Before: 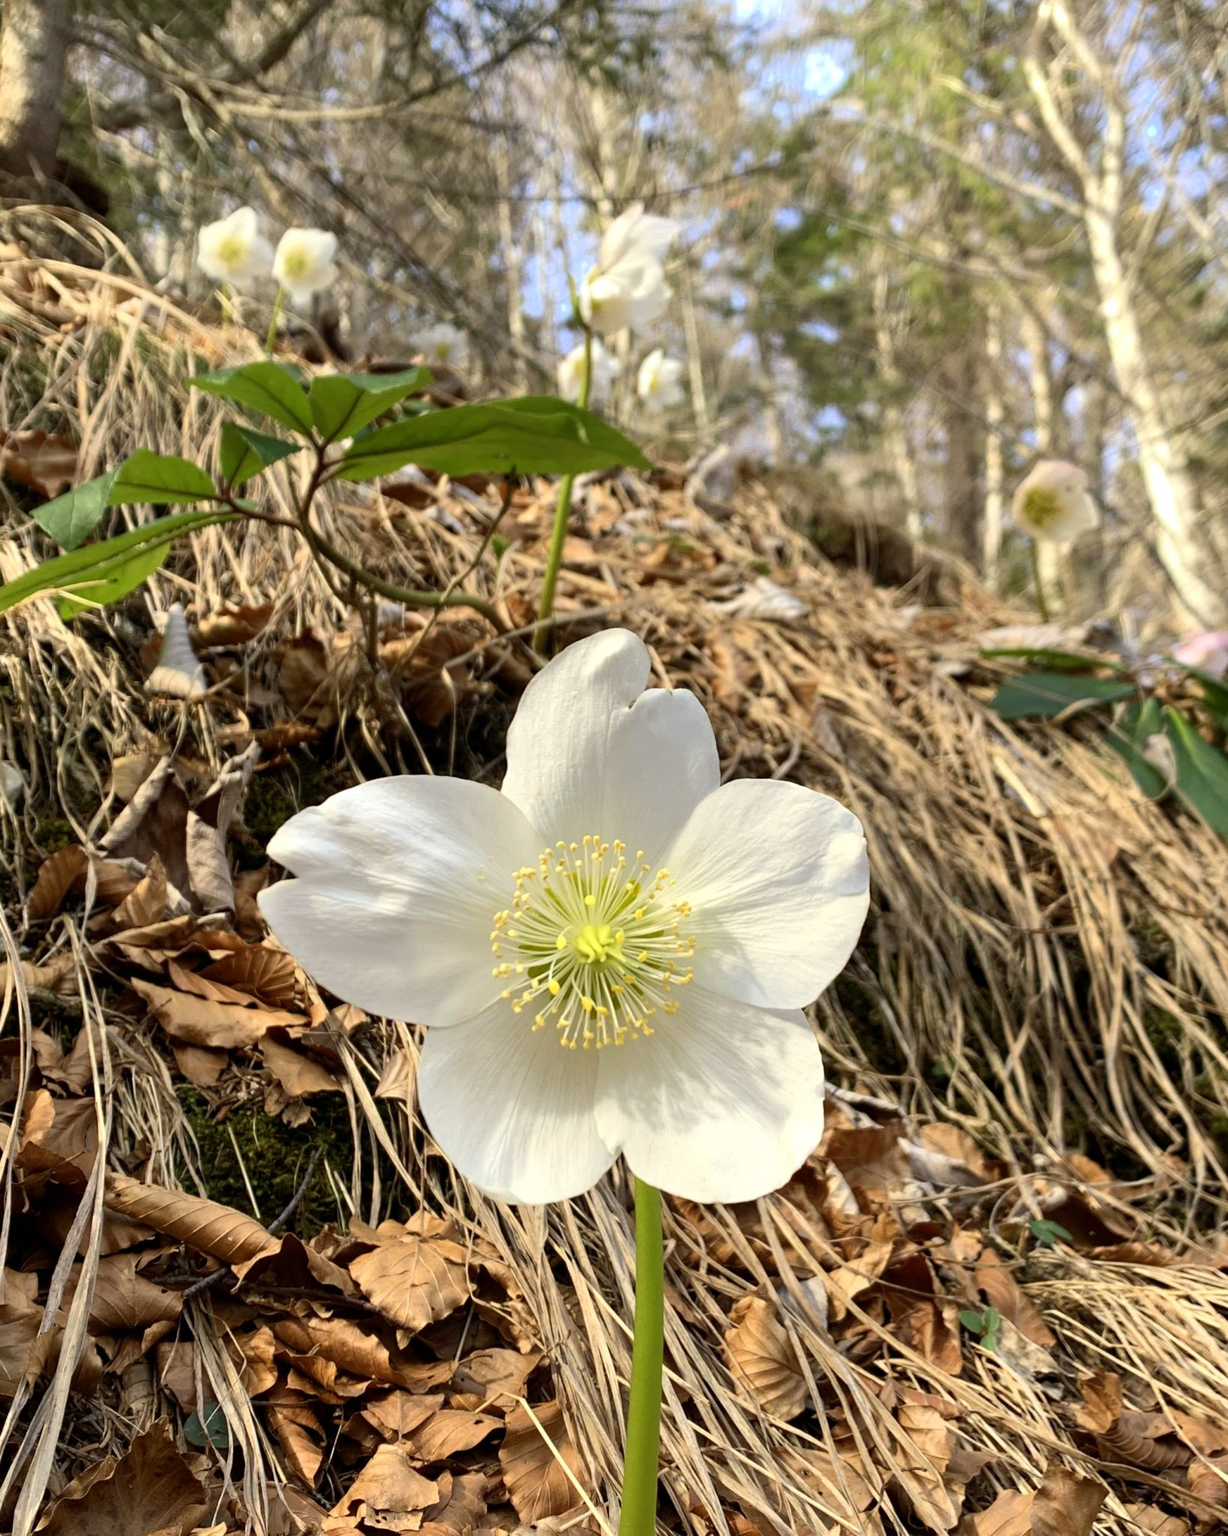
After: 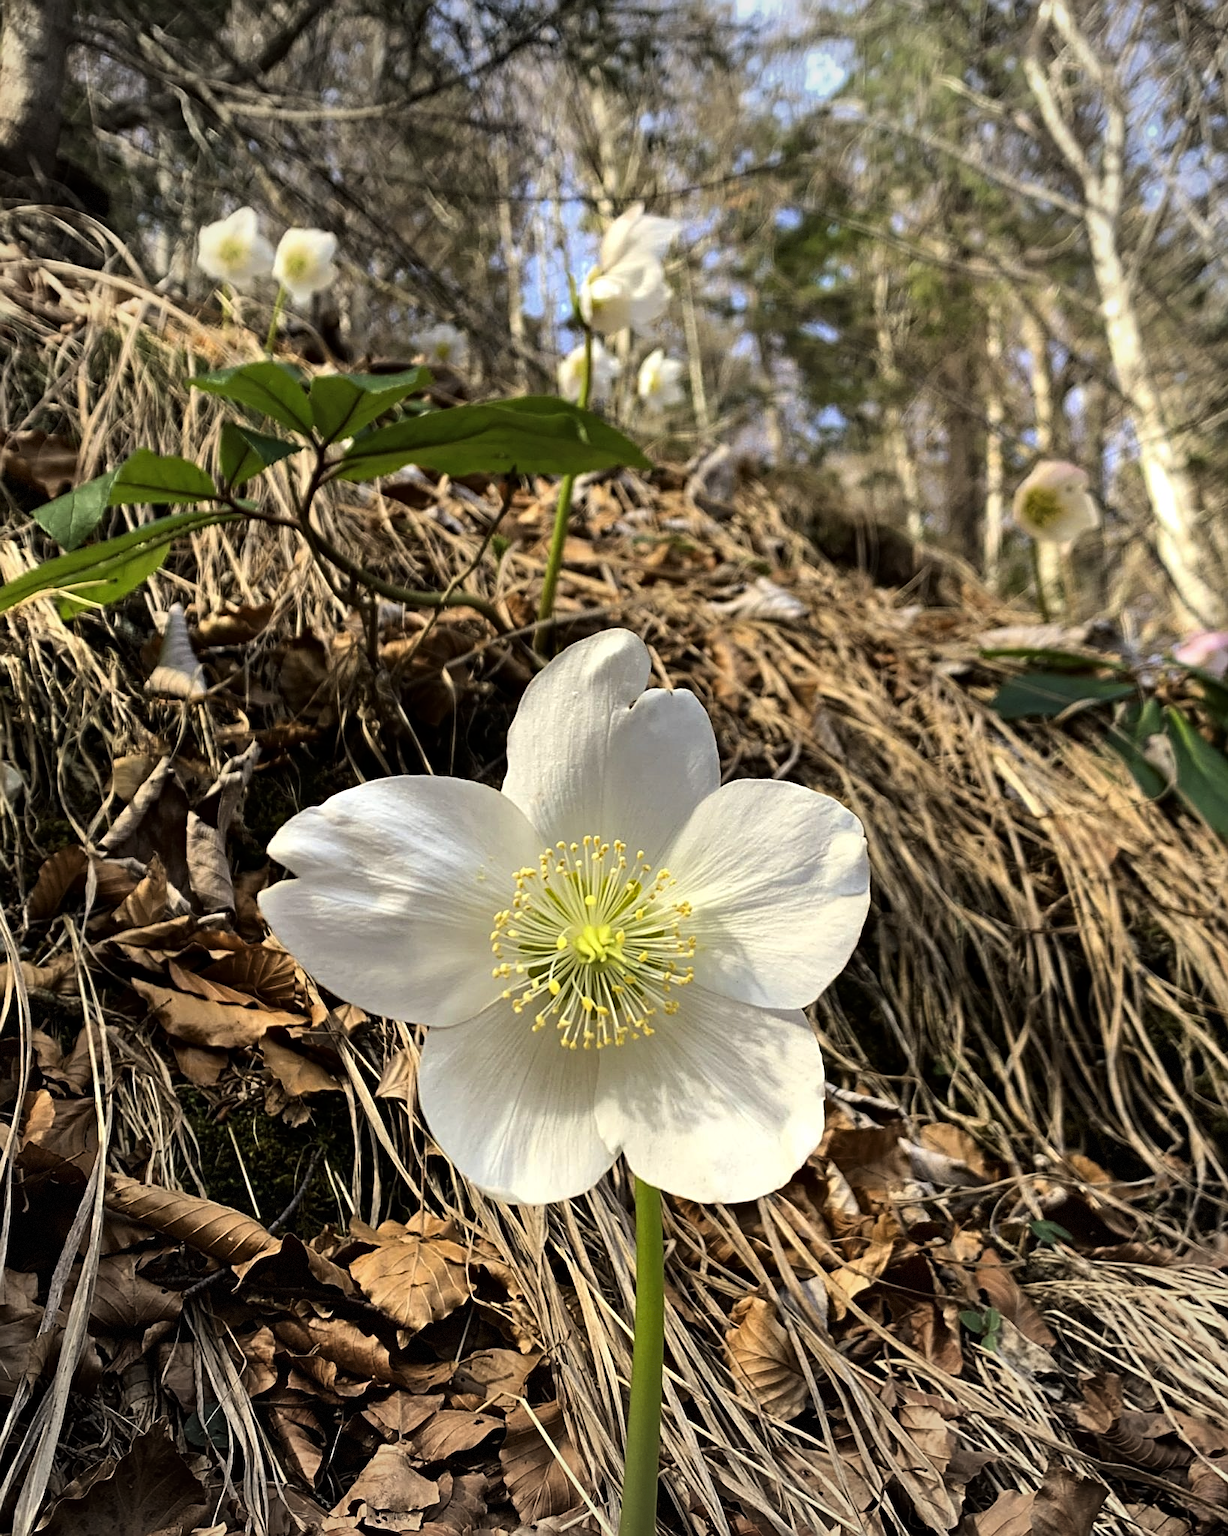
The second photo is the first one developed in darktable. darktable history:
tone curve: curves: ch0 [(0, 0) (0.153, 0.056) (1, 1)], color space Lab, linked channels, preserve colors none
haze removal: compatibility mode true, adaptive false
vignetting: fall-off start 91%, fall-off radius 39.39%, brightness -0.182, saturation -0.3, width/height ratio 1.219, shape 1.3, dithering 8-bit output, unbound false
sharpen: on, module defaults
